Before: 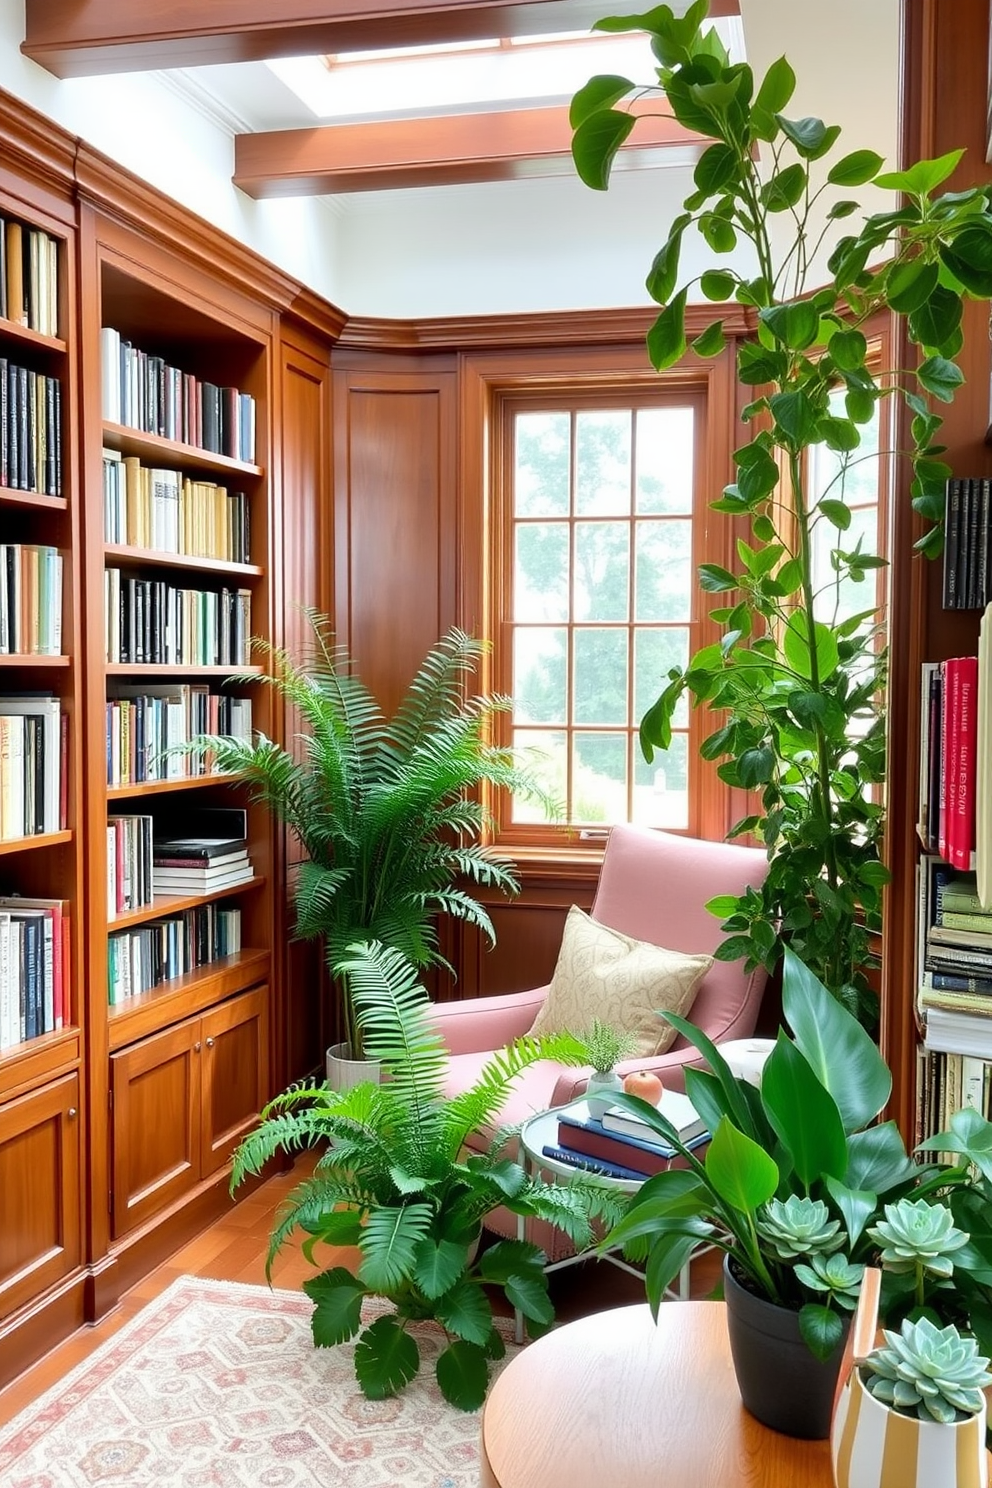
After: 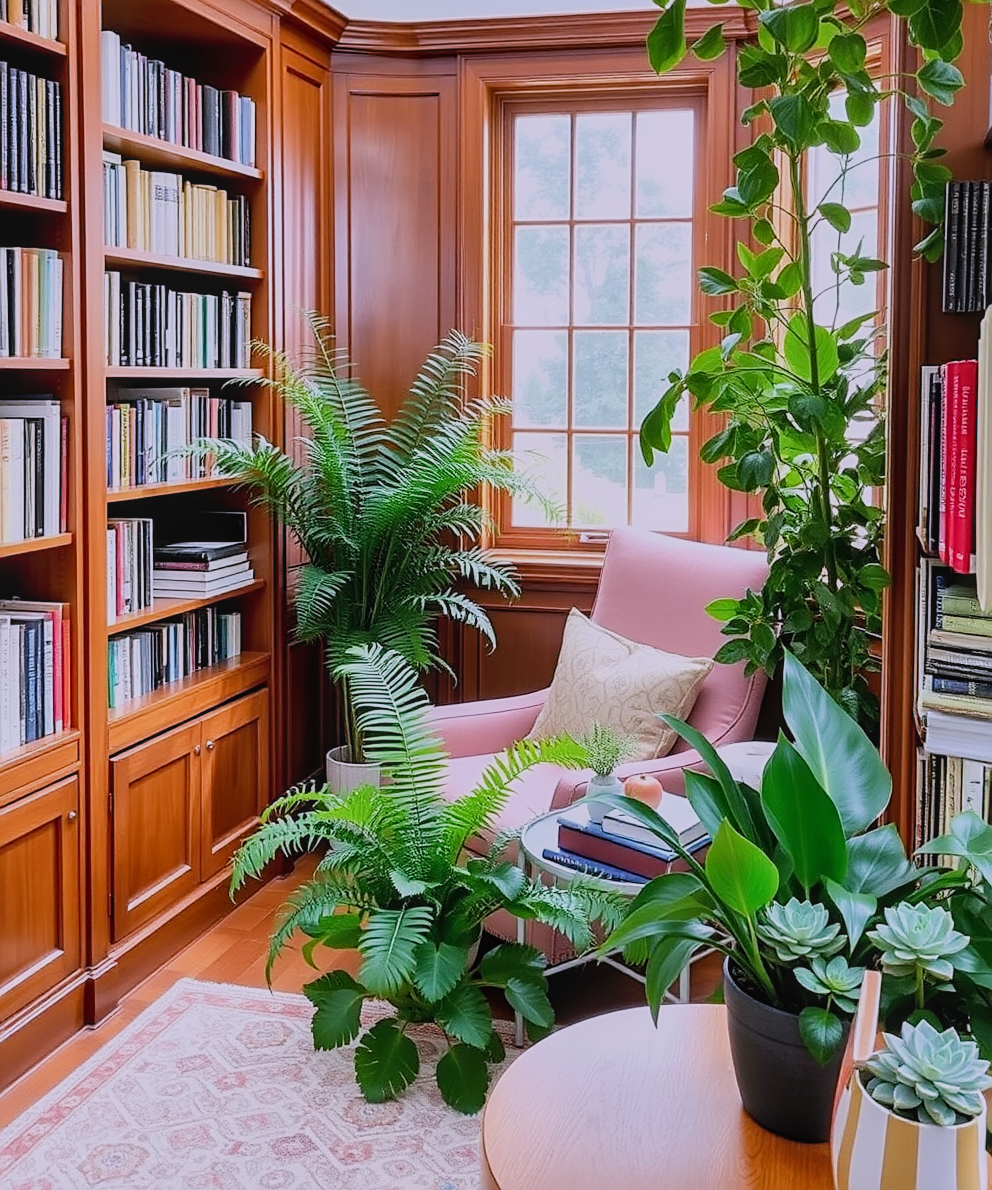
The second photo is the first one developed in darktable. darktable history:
local contrast: detail 110%
crop and rotate: top 19.998%
filmic rgb: black relative exposure -16 EV, white relative exposure 4.97 EV, hardness 6.25
rotate and perspective: automatic cropping off
white balance: red 1.042, blue 1.17
sharpen: on, module defaults
shadows and highlights: shadows 37.27, highlights -28.18, soften with gaussian
